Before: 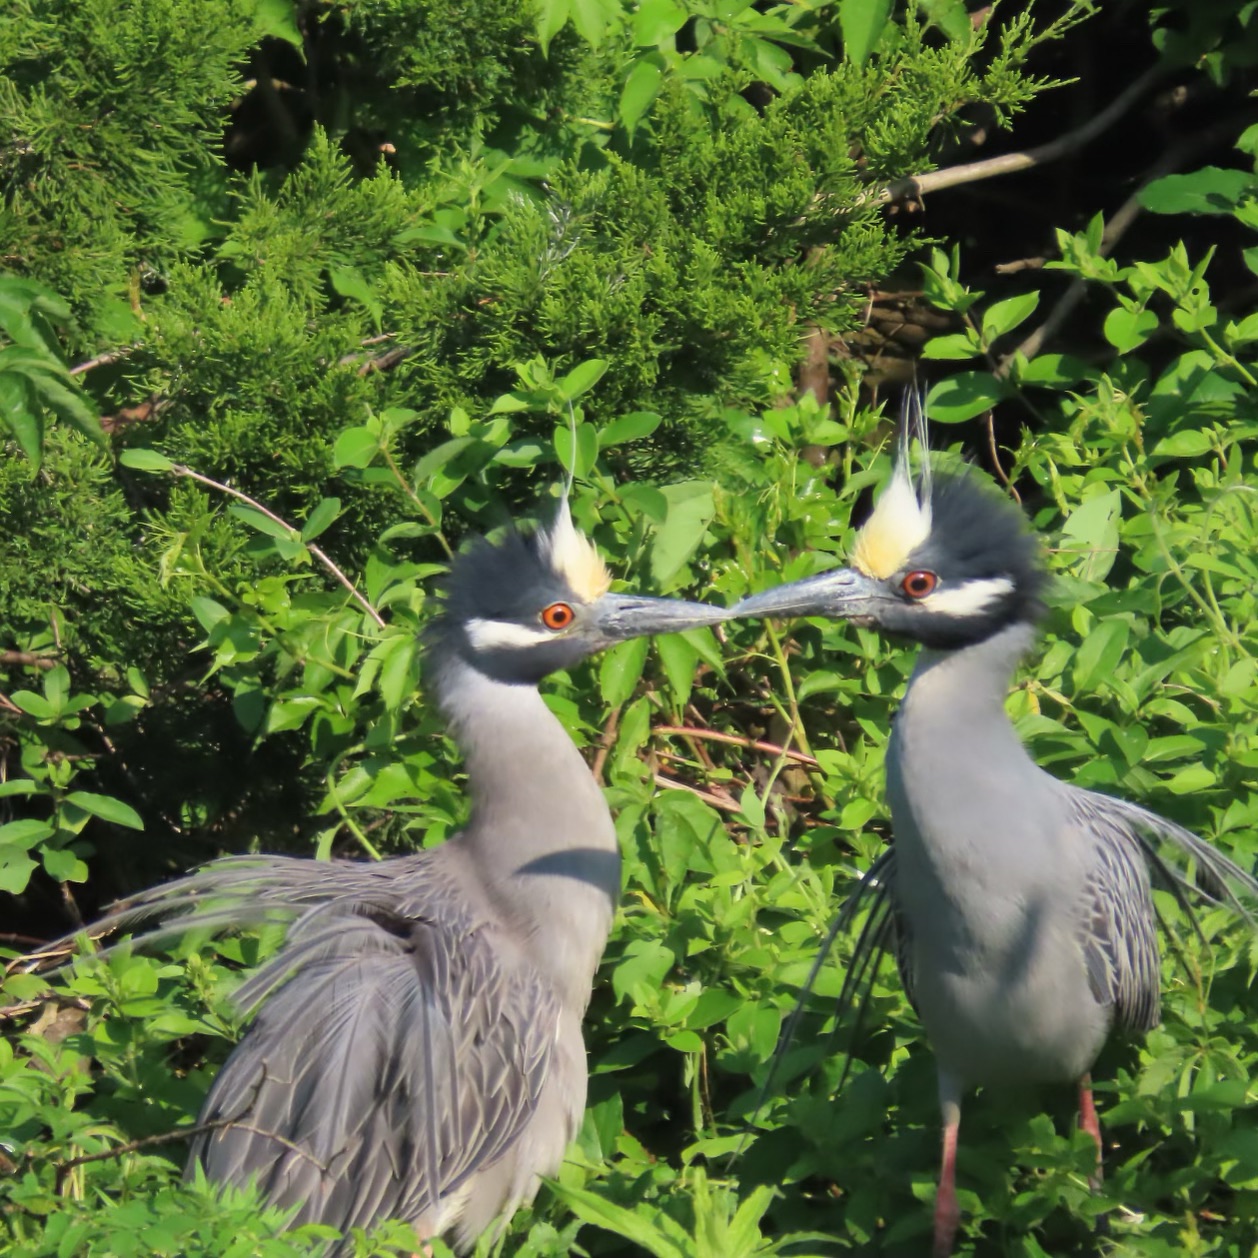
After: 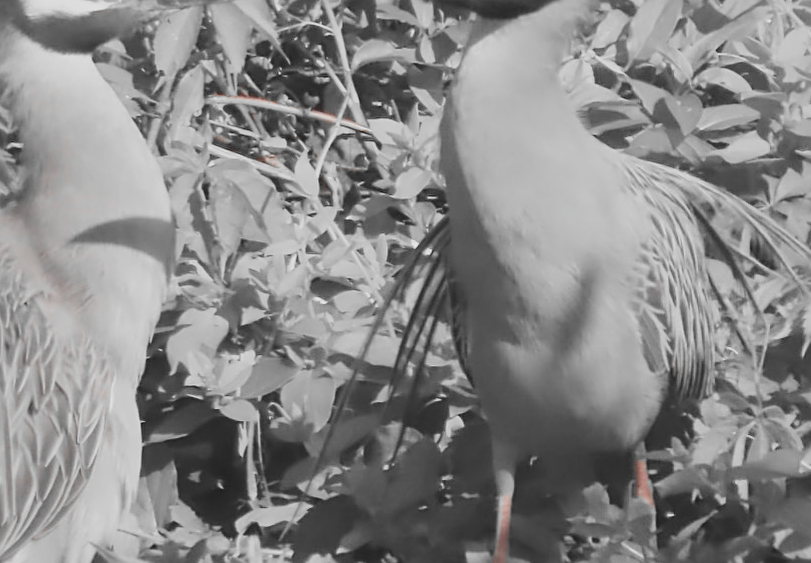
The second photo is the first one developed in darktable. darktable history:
exposure: black level correction -0.015, compensate highlight preservation false
color zones: curves: ch1 [(0, 0.006) (0.094, 0.285) (0.171, 0.001) (0.429, 0.001) (0.571, 0.003) (0.714, 0.004) (0.857, 0.004) (1, 0.006)]
color correction: highlights a* -2.73, highlights b* -2.09, shadows a* 2.41, shadows b* 2.73
crop and rotate: left 35.509%, top 50.238%, bottom 4.934%
filmic rgb: black relative exposure -6.59 EV, white relative exposure 4.71 EV, hardness 3.13, contrast 0.805
contrast brightness saturation: contrast 0.2, brightness 0.16, saturation 0.22
sharpen: on, module defaults
